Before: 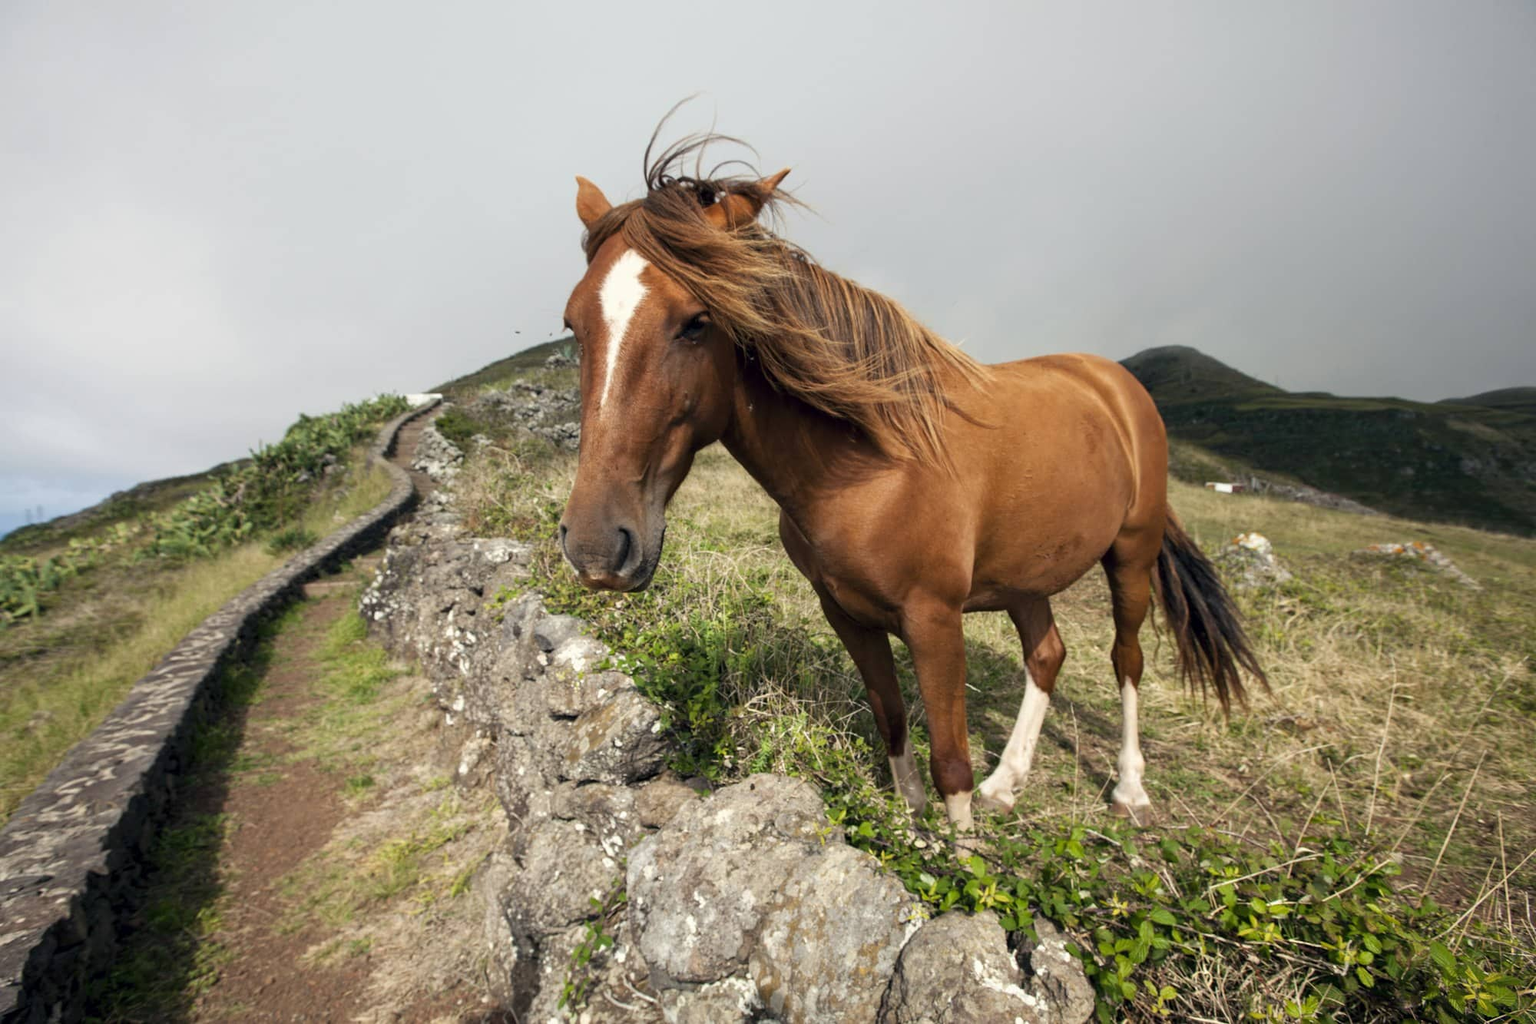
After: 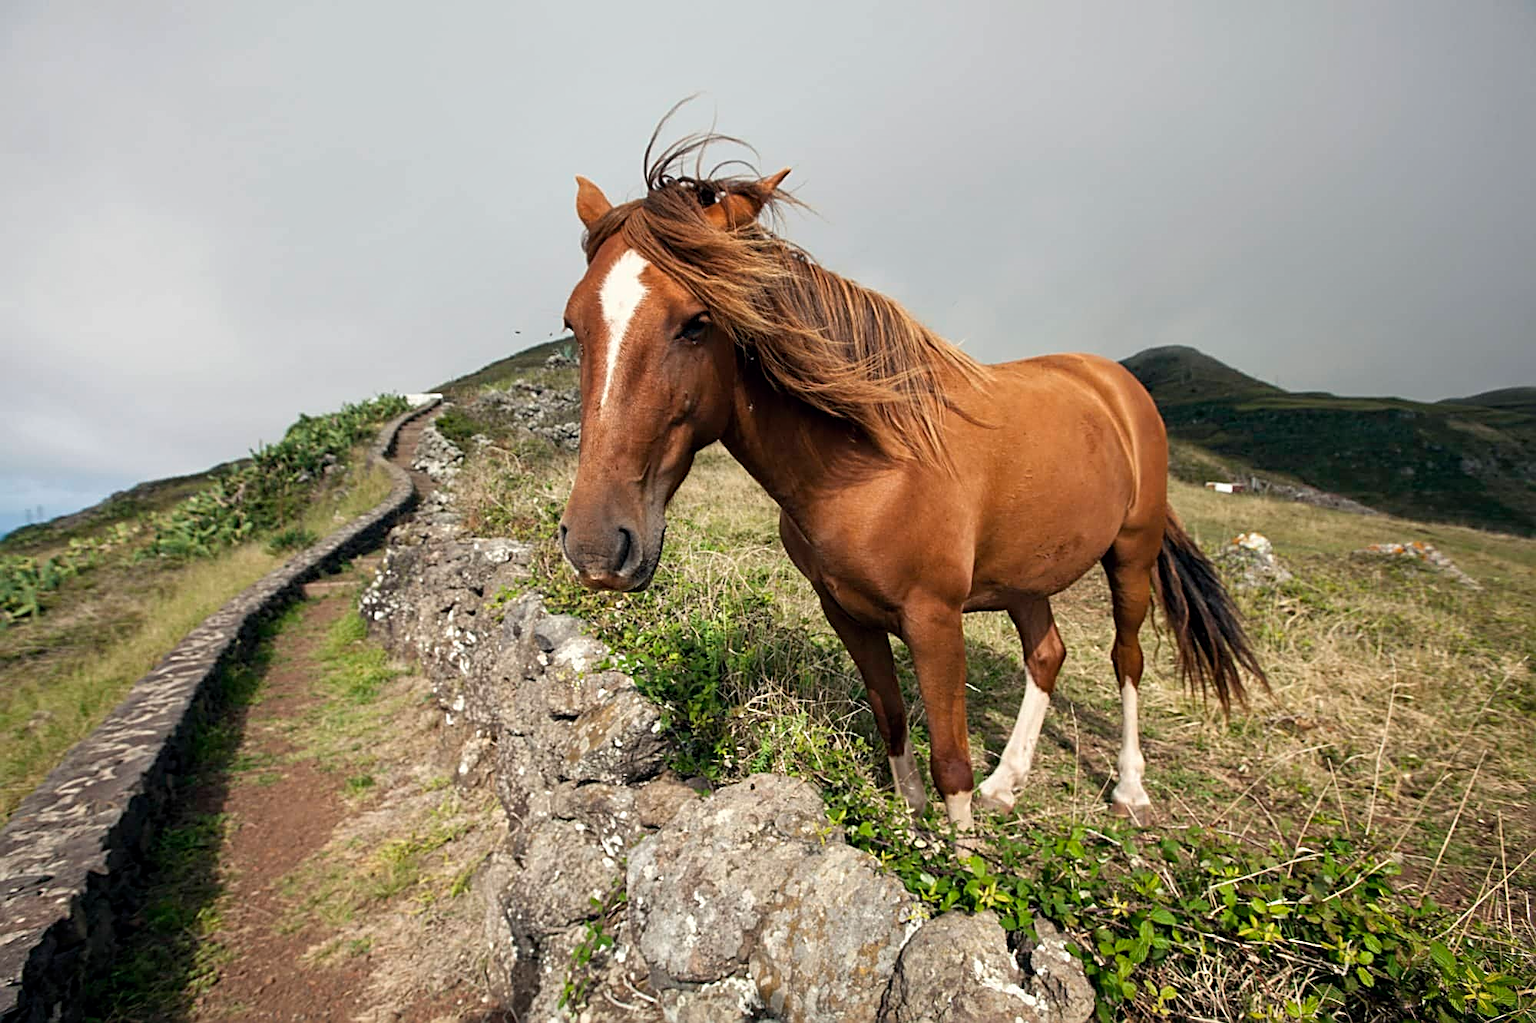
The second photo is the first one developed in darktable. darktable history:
shadows and highlights: shadows 20.91, highlights -35.45, soften with gaussian
sharpen: radius 2.676, amount 0.669
